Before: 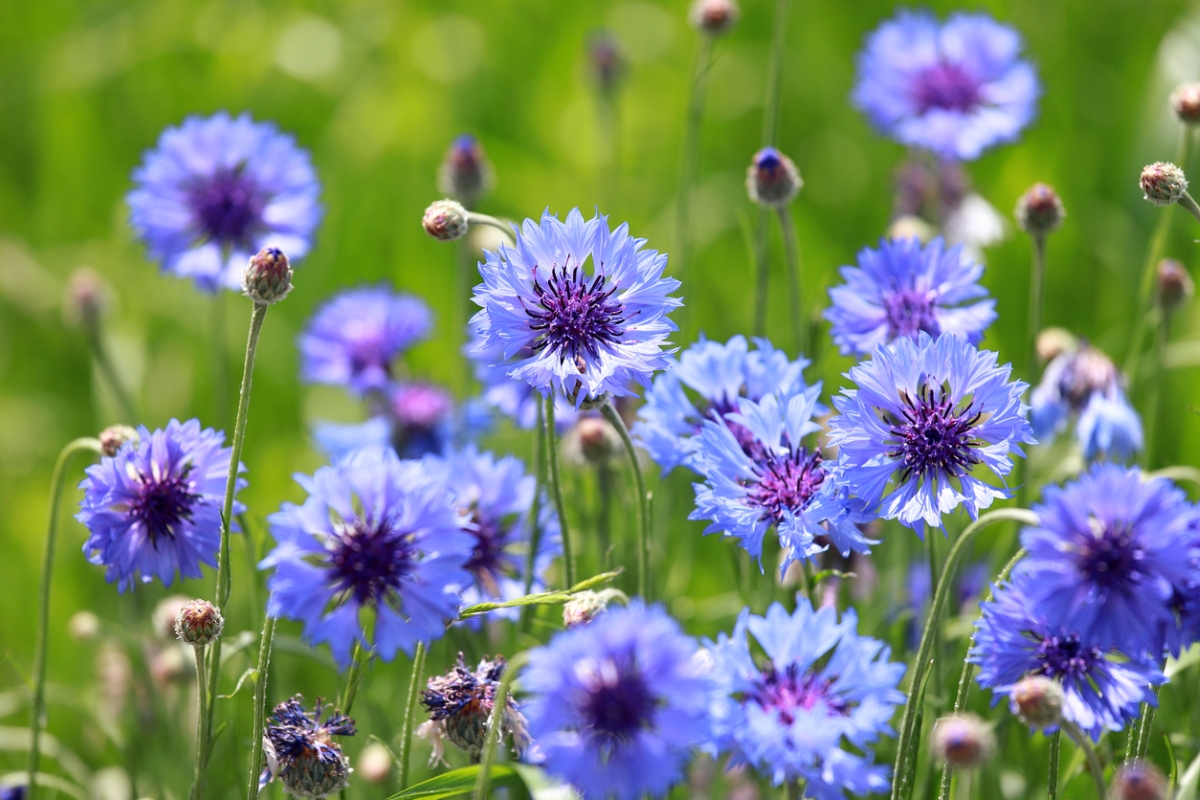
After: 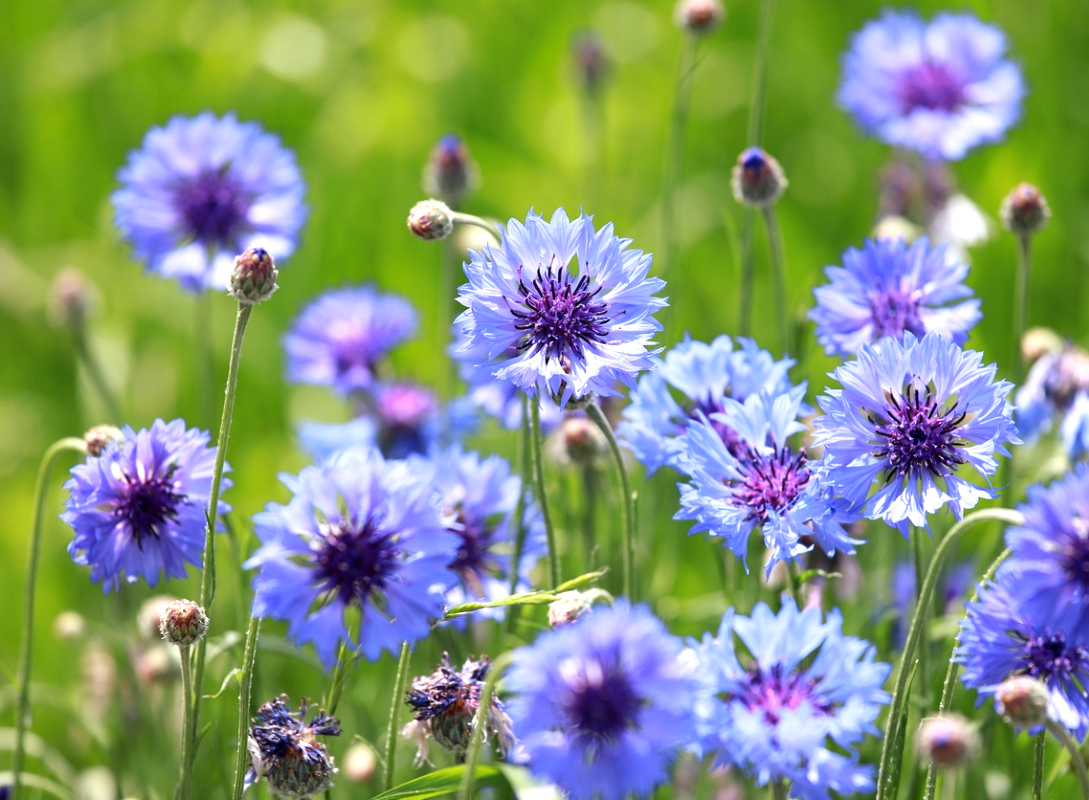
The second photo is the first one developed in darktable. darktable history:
crop and rotate: left 1.308%, right 7.938%
exposure: exposure -0.062 EV, compensate exposure bias true, compensate highlight preservation false
tone equalizer: -8 EV -0.42 EV, -7 EV -0.418 EV, -6 EV -0.373 EV, -5 EV -0.192 EV, -3 EV 0.255 EV, -2 EV 0.339 EV, -1 EV 0.387 EV, +0 EV 0.399 EV
